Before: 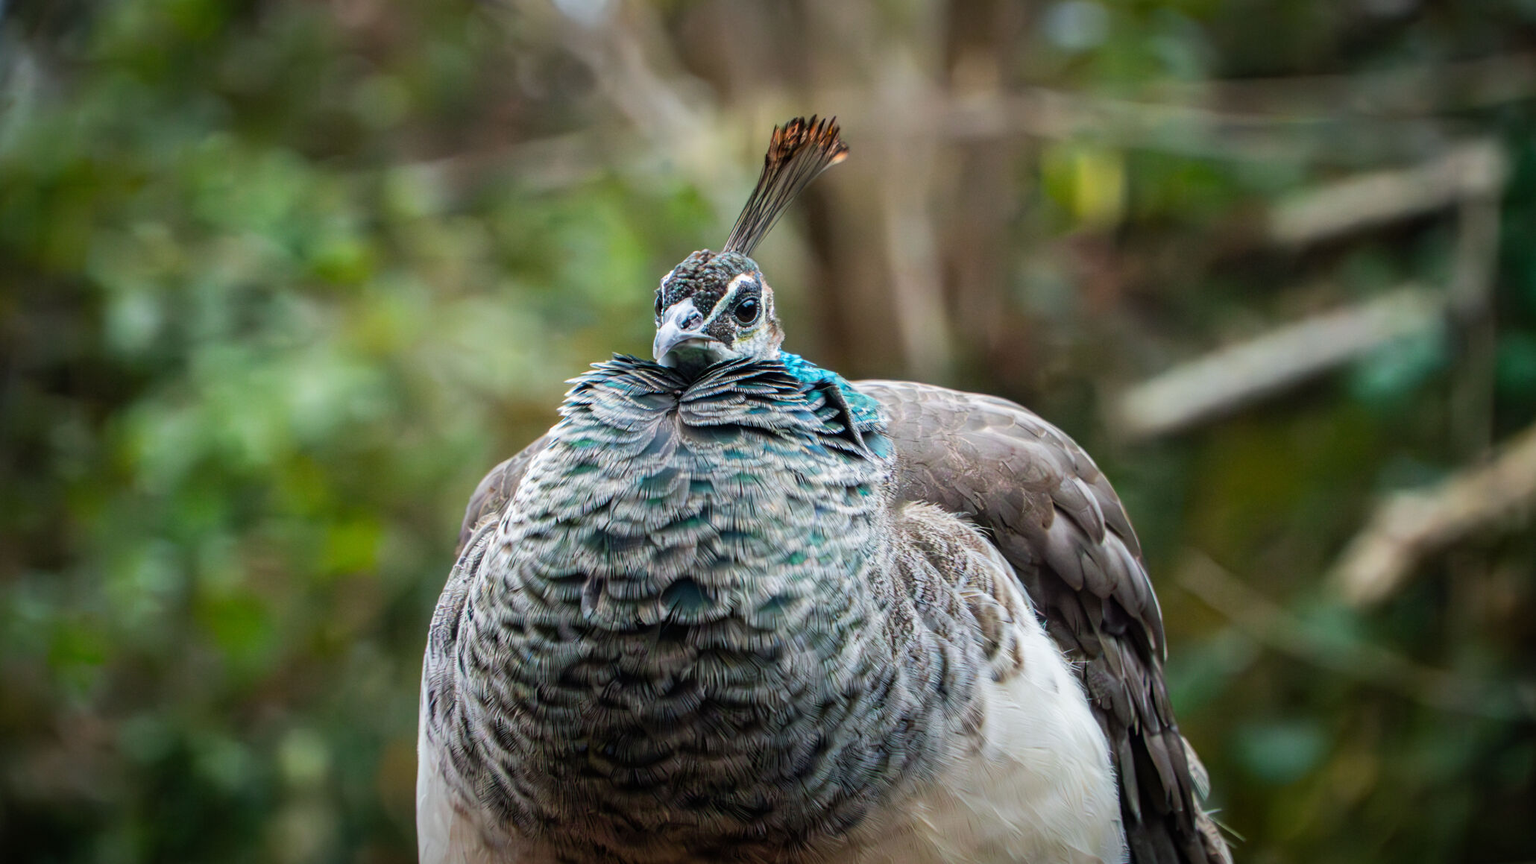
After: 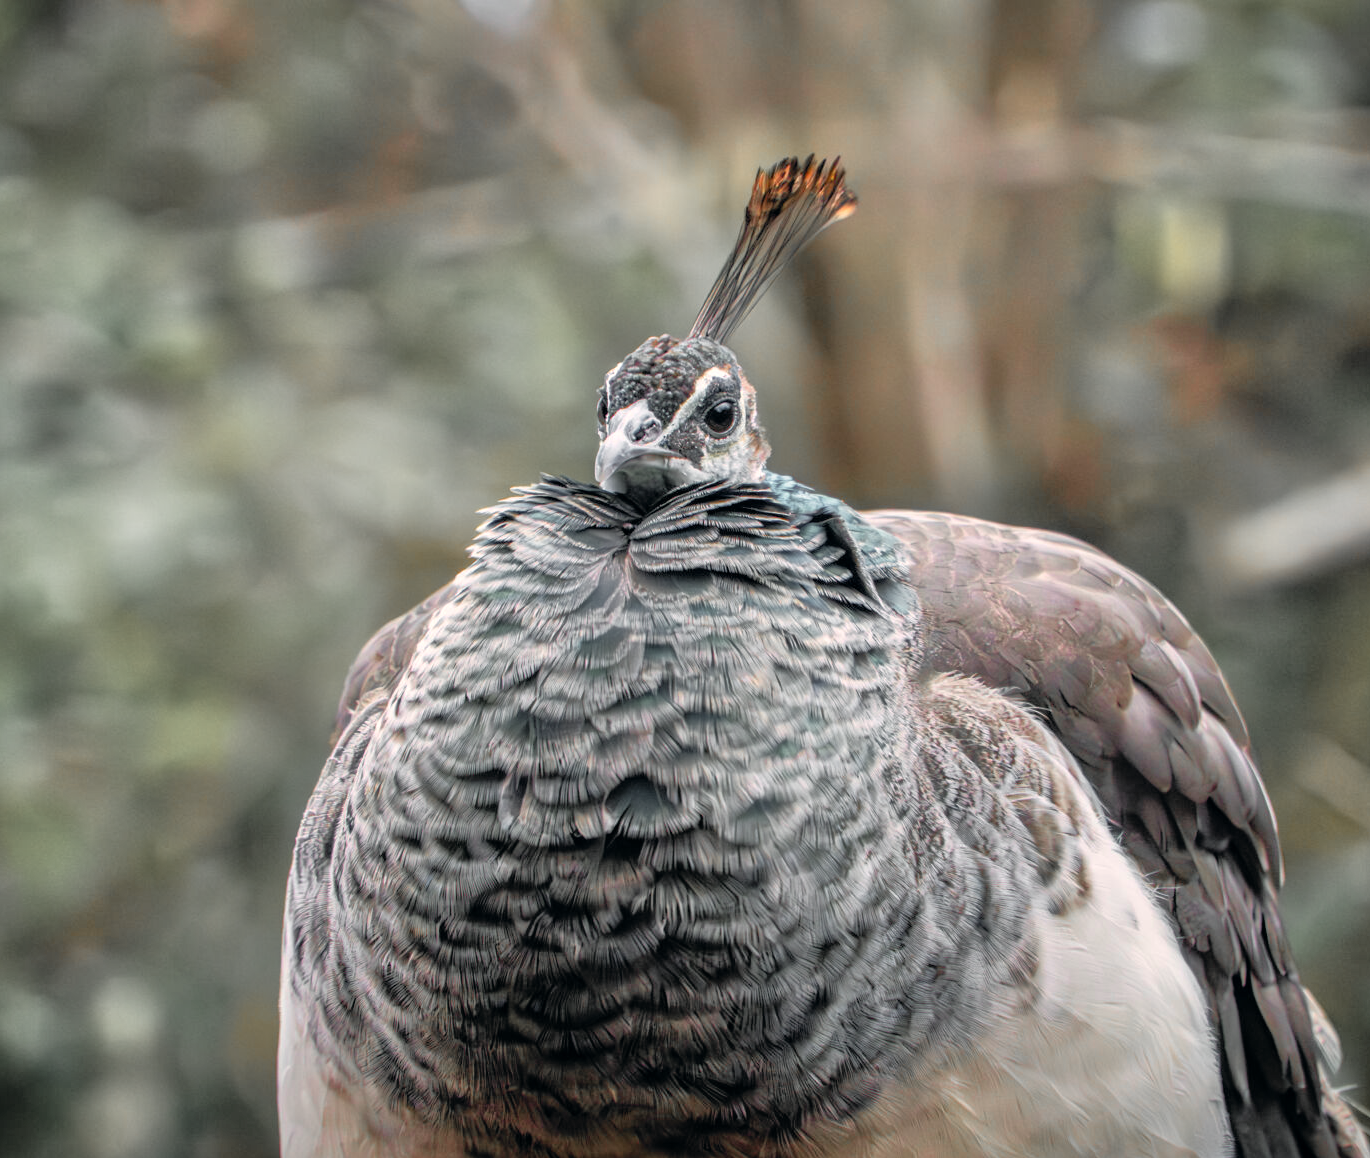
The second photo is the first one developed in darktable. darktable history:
color correction: highlights a* 5.42, highlights b* 5.31, shadows a* -4.37, shadows b* -5.1
color zones: curves: ch1 [(0, 0.638) (0.193, 0.442) (0.286, 0.15) (0.429, 0.14) (0.571, 0.142) (0.714, 0.154) (0.857, 0.175) (1, 0.638)]
crop and rotate: left 13.688%, right 19.797%
tone equalizer: -7 EV 0.165 EV, -6 EV 0.567 EV, -5 EV 1.12 EV, -4 EV 1.32 EV, -3 EV 1.14 EV, -2 EV 0.6 EV, -1 EV 0.148 EV
